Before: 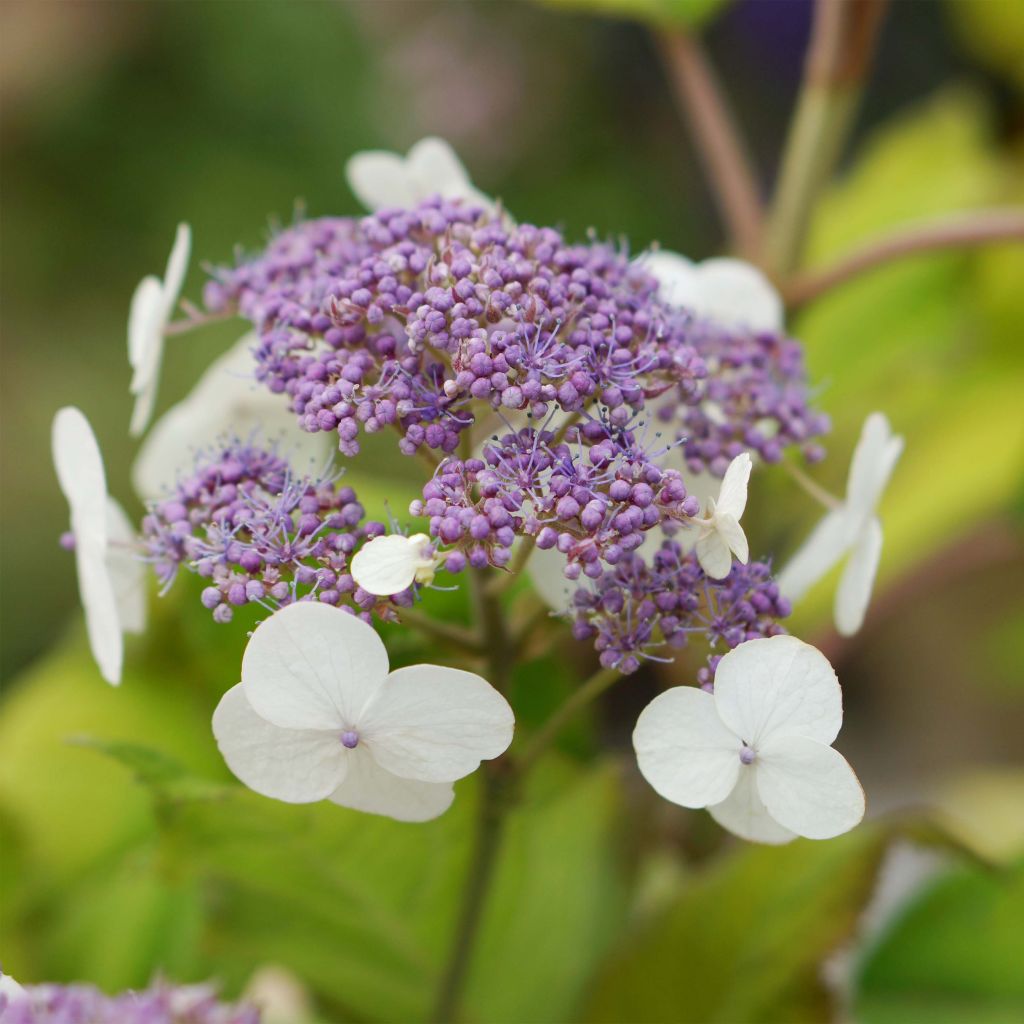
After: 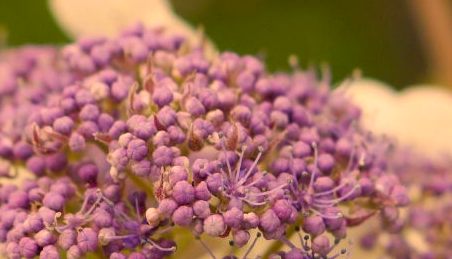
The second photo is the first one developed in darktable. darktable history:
color correction: highlights a* 17.94, highlights b* 35.38, shadows a* 1.56, shadows b* 6.12, saturation 1.02
crop: left 29.109%, top 16.878%, right 26.686%, bottom 57.791%
